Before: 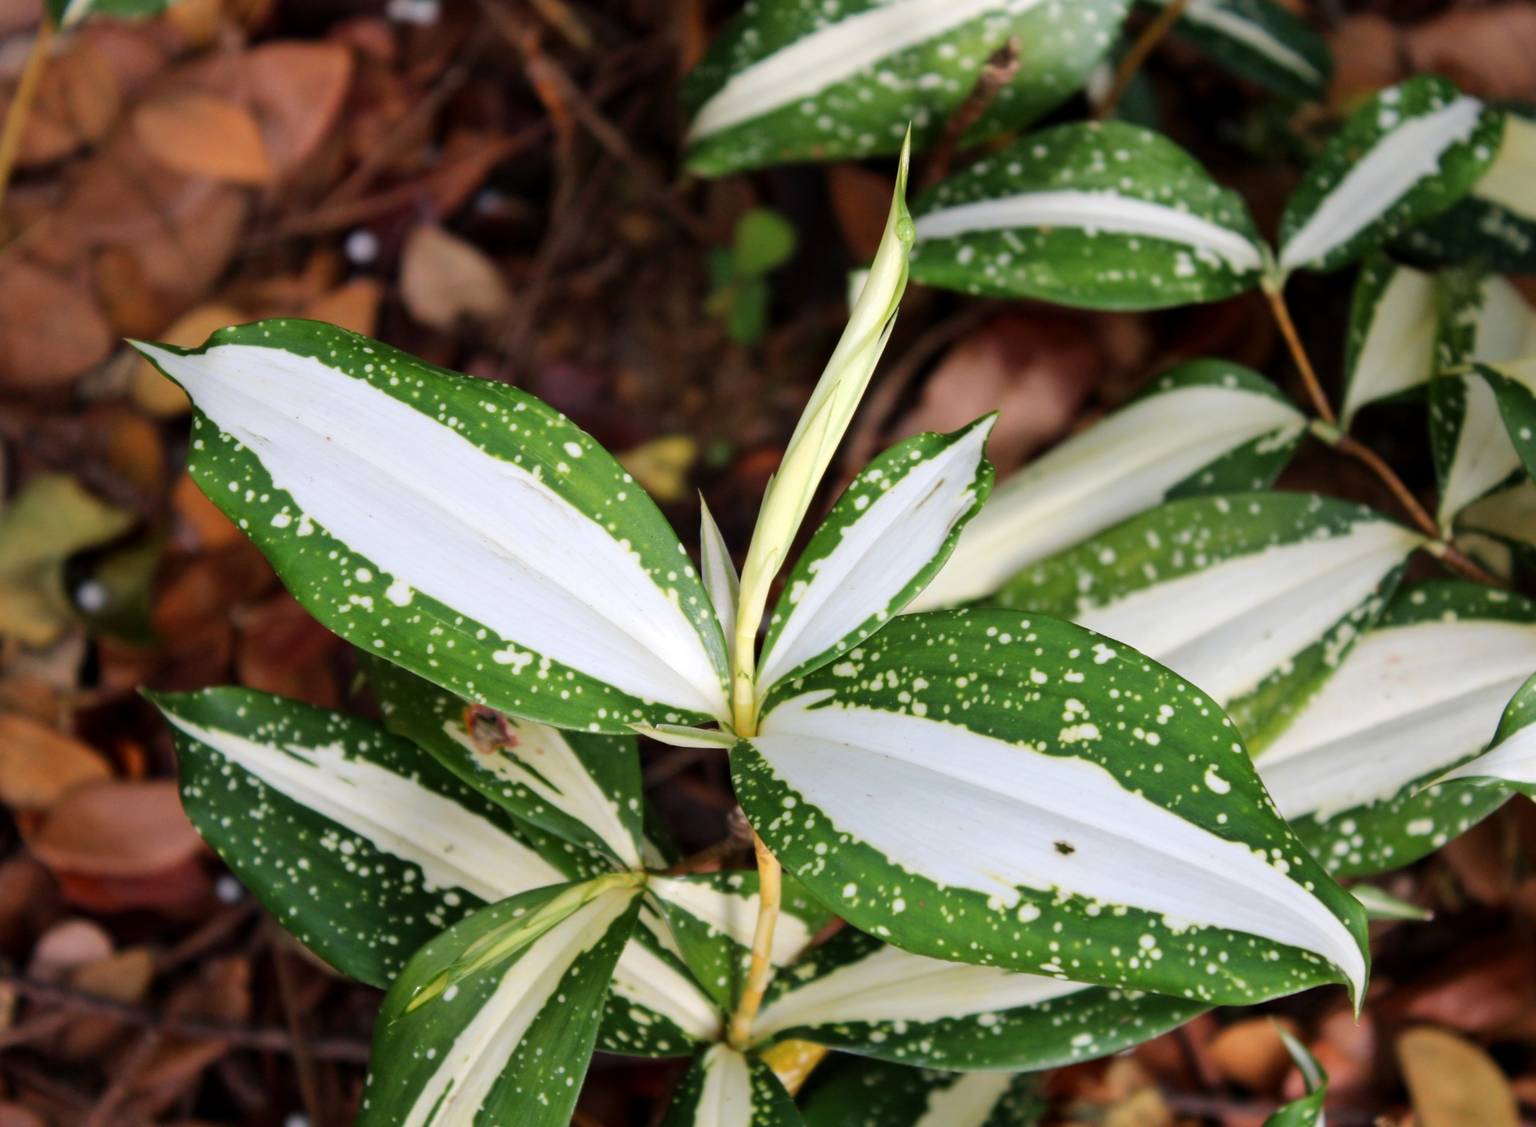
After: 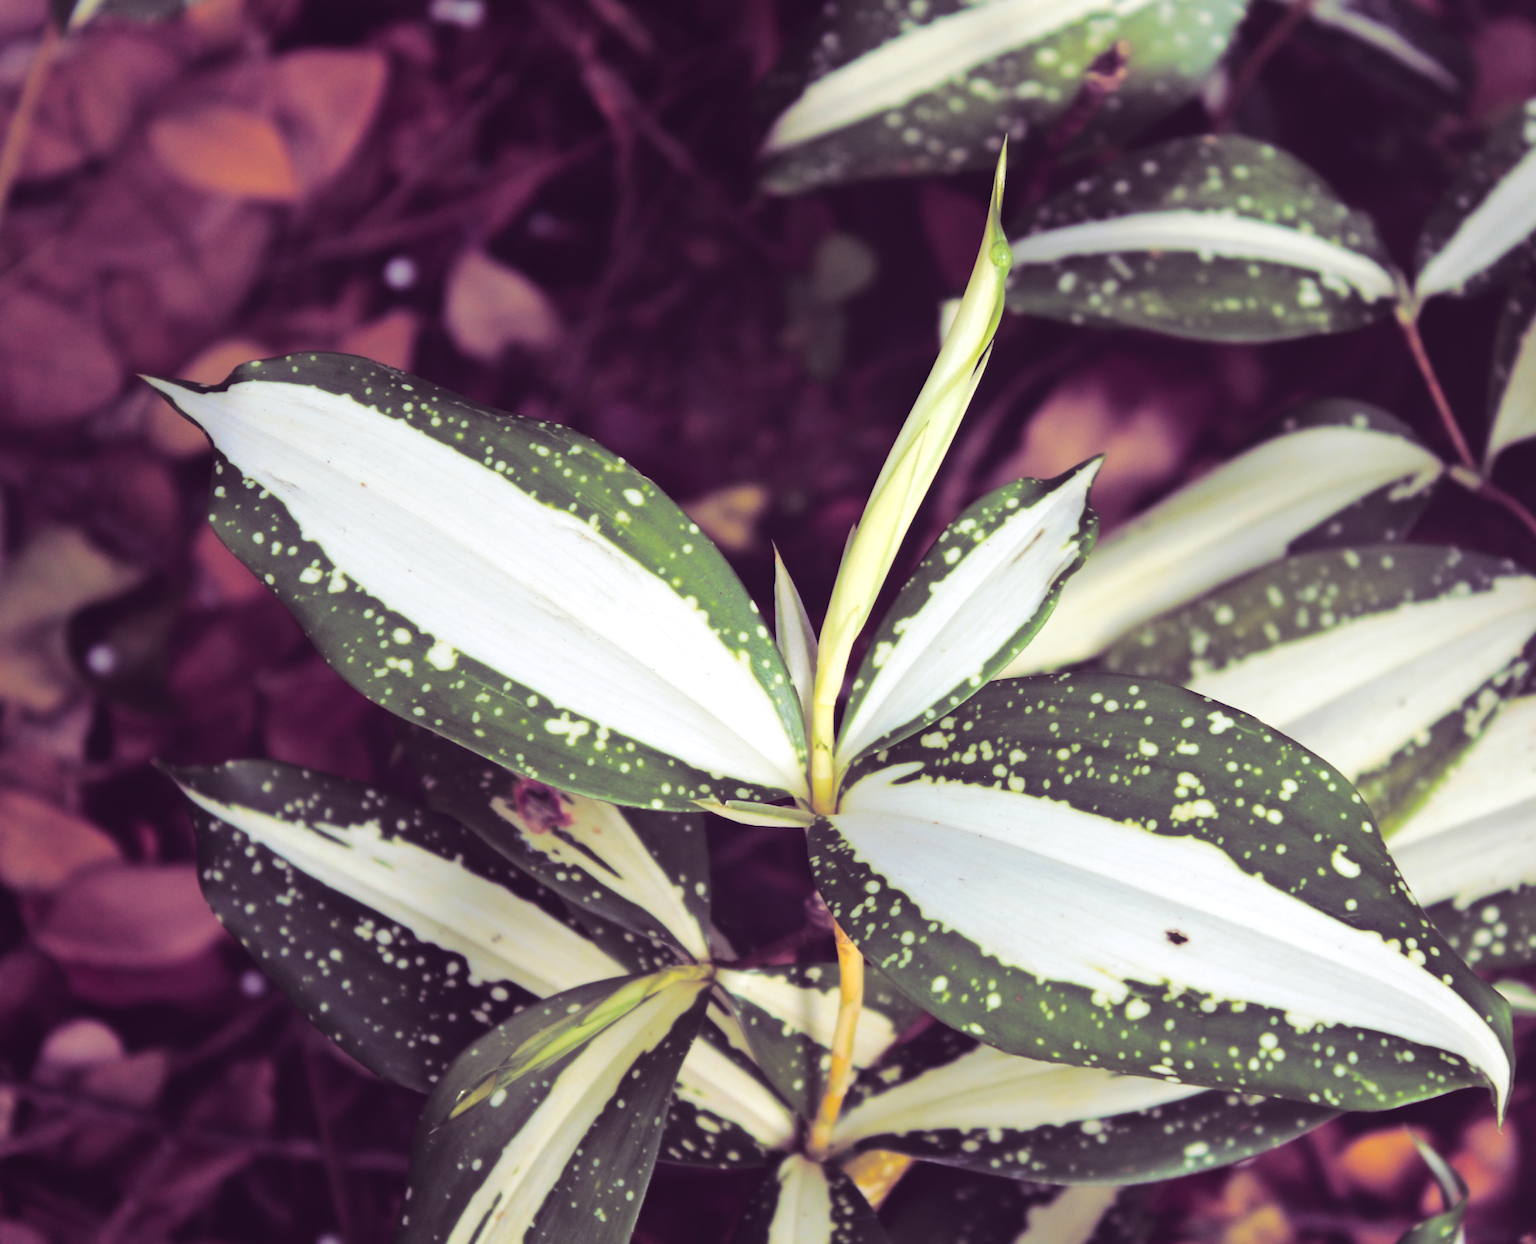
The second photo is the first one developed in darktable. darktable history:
tone equalizer: -8 EV -0.75 EV, -7 EV -0.7 EV, -6 EV -0.6 EV, -5 EV -0.4 EV, -3 EV 0.4 EV, -2 EV 0.6 EV, -1 EV 0.7 EV, +0 EV 0.75 EV, edges refinement/feathering 500, mask exposure compensation -1.57 EV, preserve details no
crop: right 9.509%, bottom 0.031%
local contrast: detail 69%
split-toning: shadows › hue 277.2°, shadows › saturation 0.74
